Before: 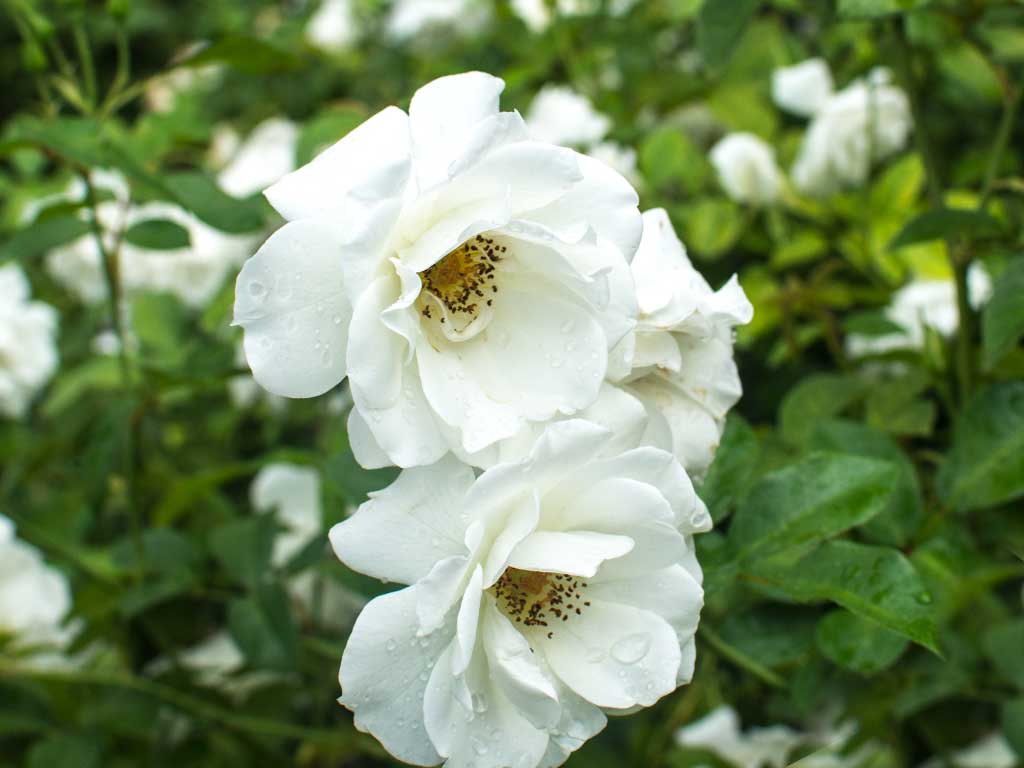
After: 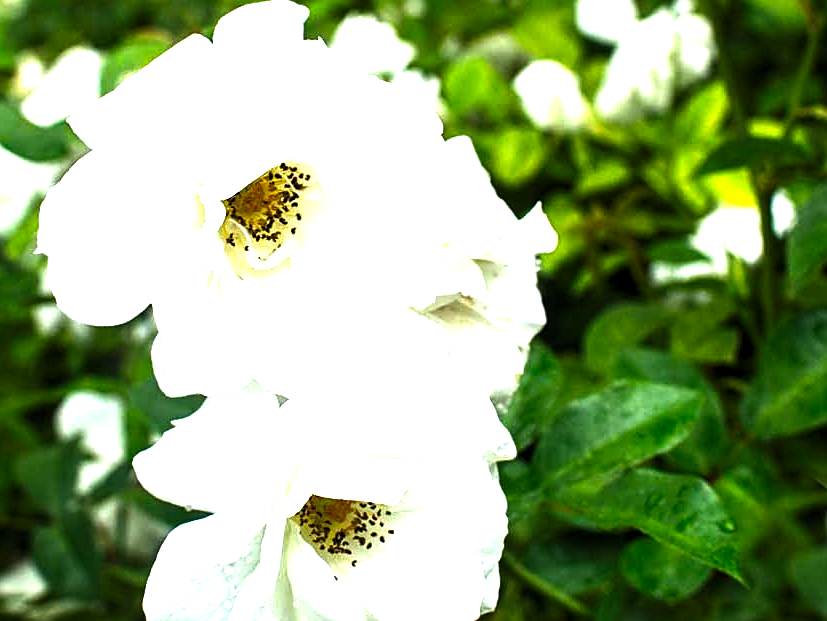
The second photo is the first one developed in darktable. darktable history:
crop: left 19.152%, top 9.375%, right 0.001%, bottom 9.76%
exposure: black level correction -0.005, exposure 1.006 EV, compensate highlight preservation false
levels: gray 50.73%, levels [0.062, 0.494, 0.925]
sharpen: on, module defaults
contrast brightness saturation: brightness -0.252, saturation 0.2
